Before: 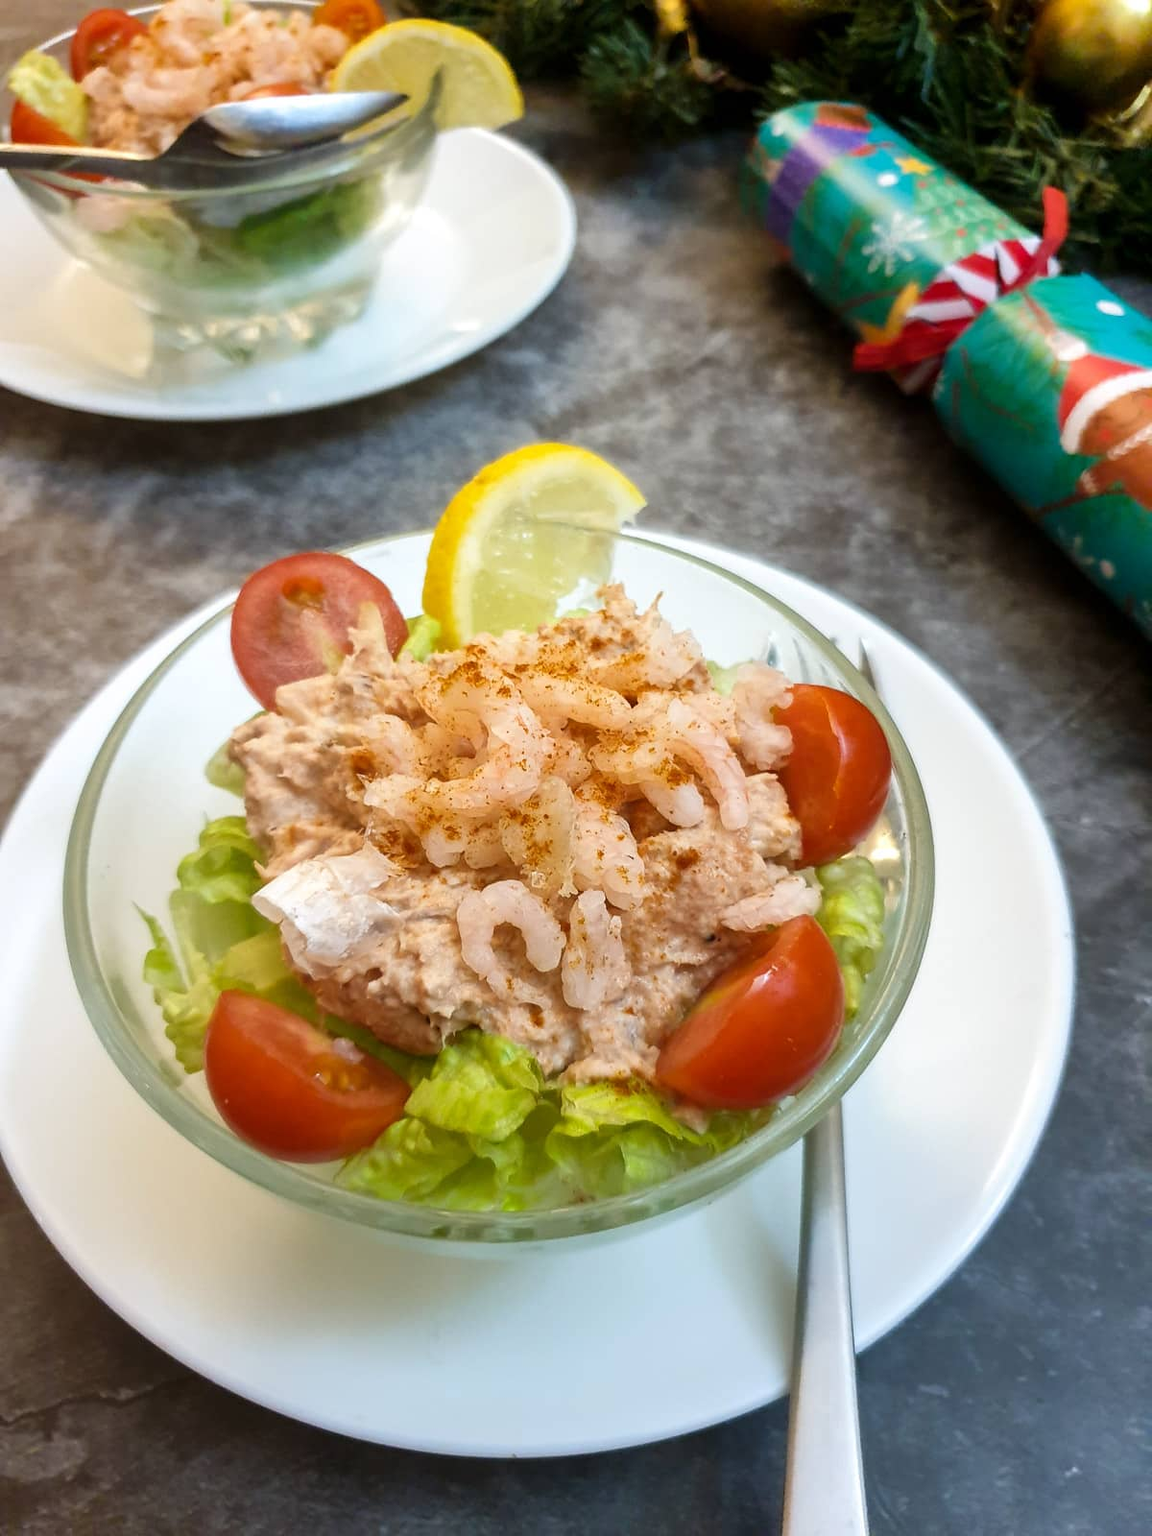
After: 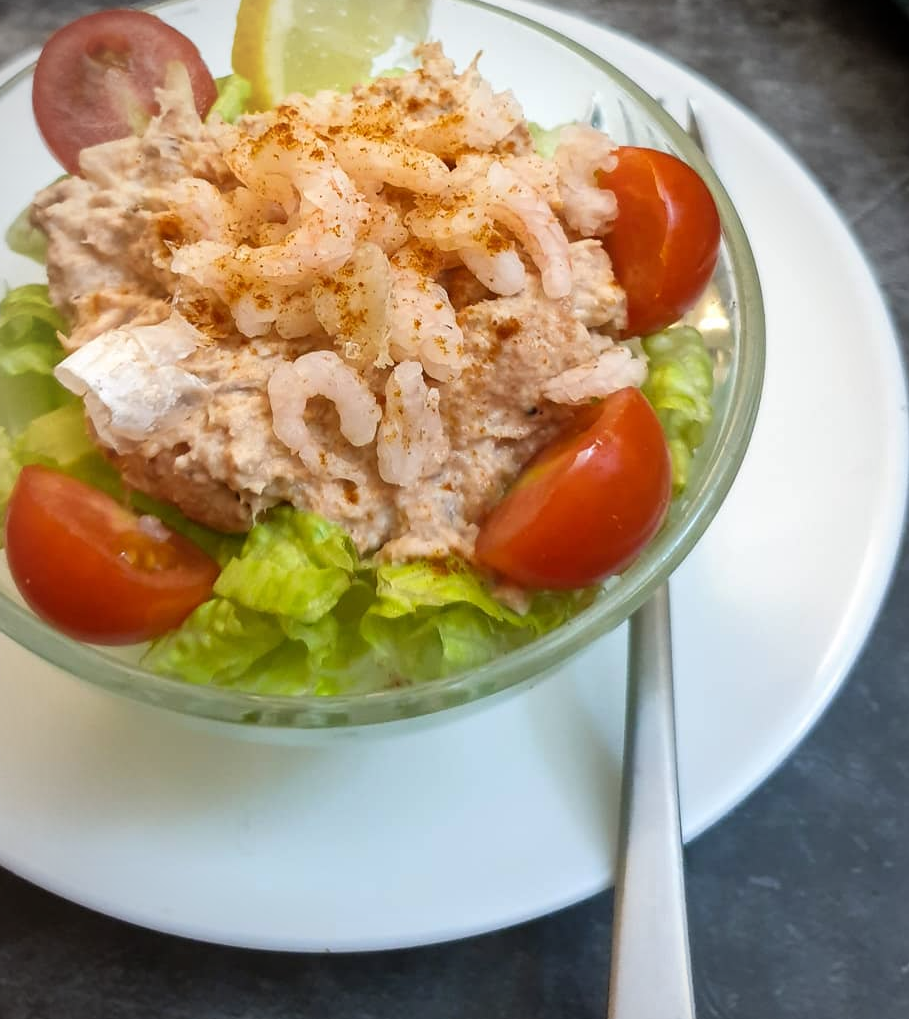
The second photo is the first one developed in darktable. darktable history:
crop and rotate: left 17.39%, top 35.384%, right 6.853%, bottom 0.927%
vignetting: fall-off radius 61.18%
